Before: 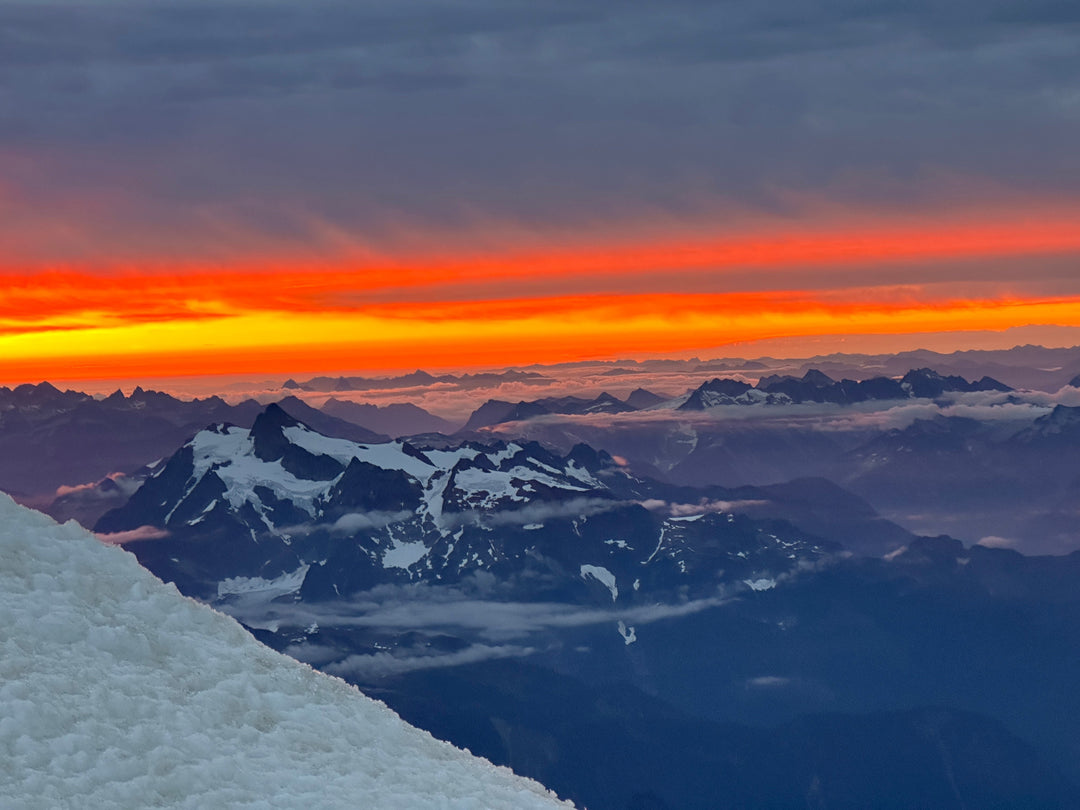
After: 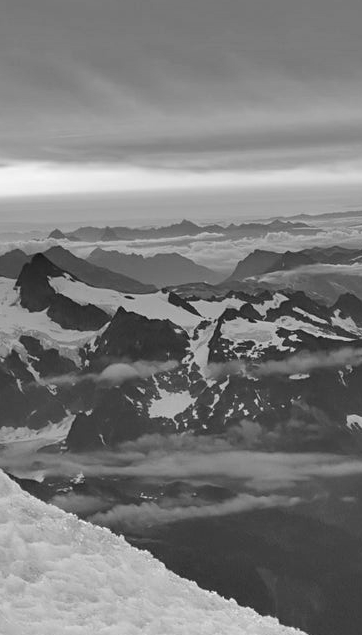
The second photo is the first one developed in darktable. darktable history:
crop and rotate: left 21.77%, top 18.528%, right 44.676%, bottom 2.997%
white balance: red 0.925, blue 1.046
exposure: black level correction 0, exposure 0.7 EV, compensate exposure bias true, compensate highlight preservation false
monochrome: on, module defaults
